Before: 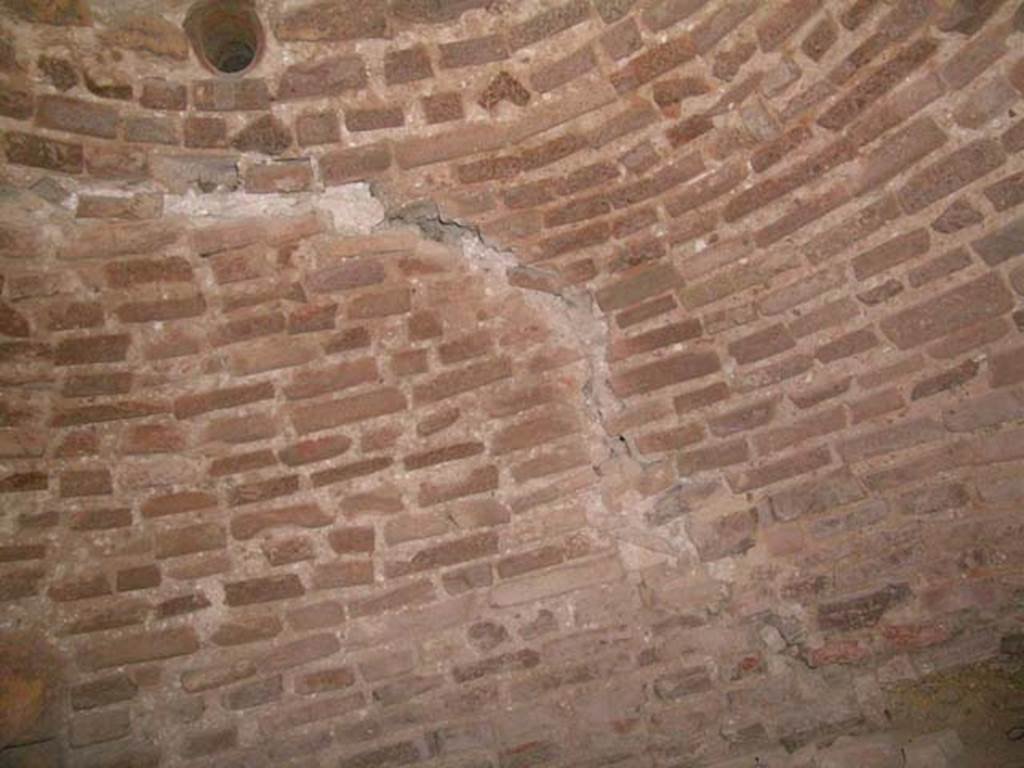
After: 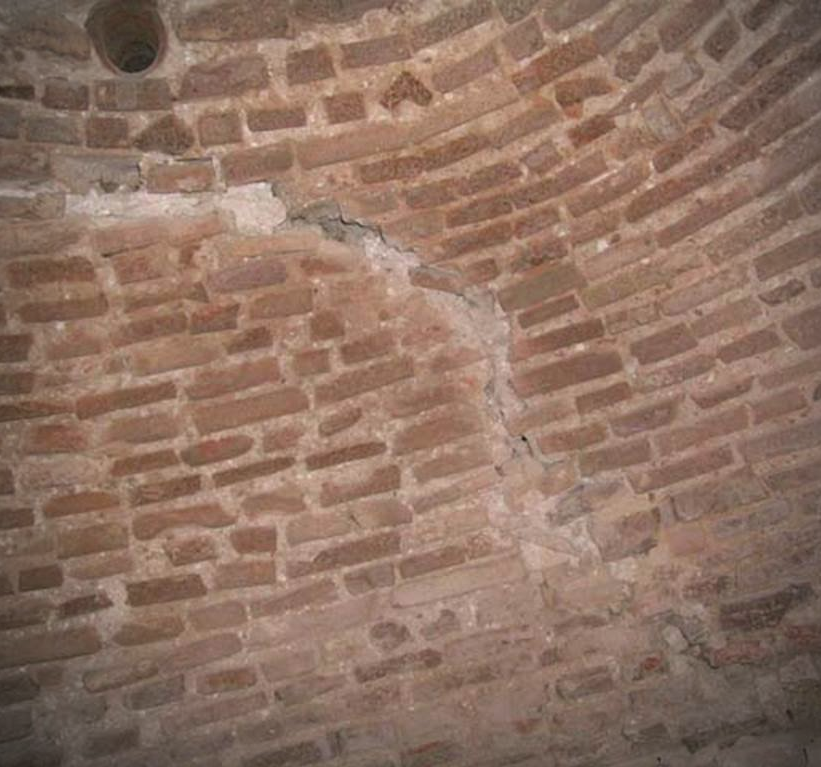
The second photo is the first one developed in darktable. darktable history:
vignetting: on, module defaults
crop and rotate: left 9.597%, right 10.195%
